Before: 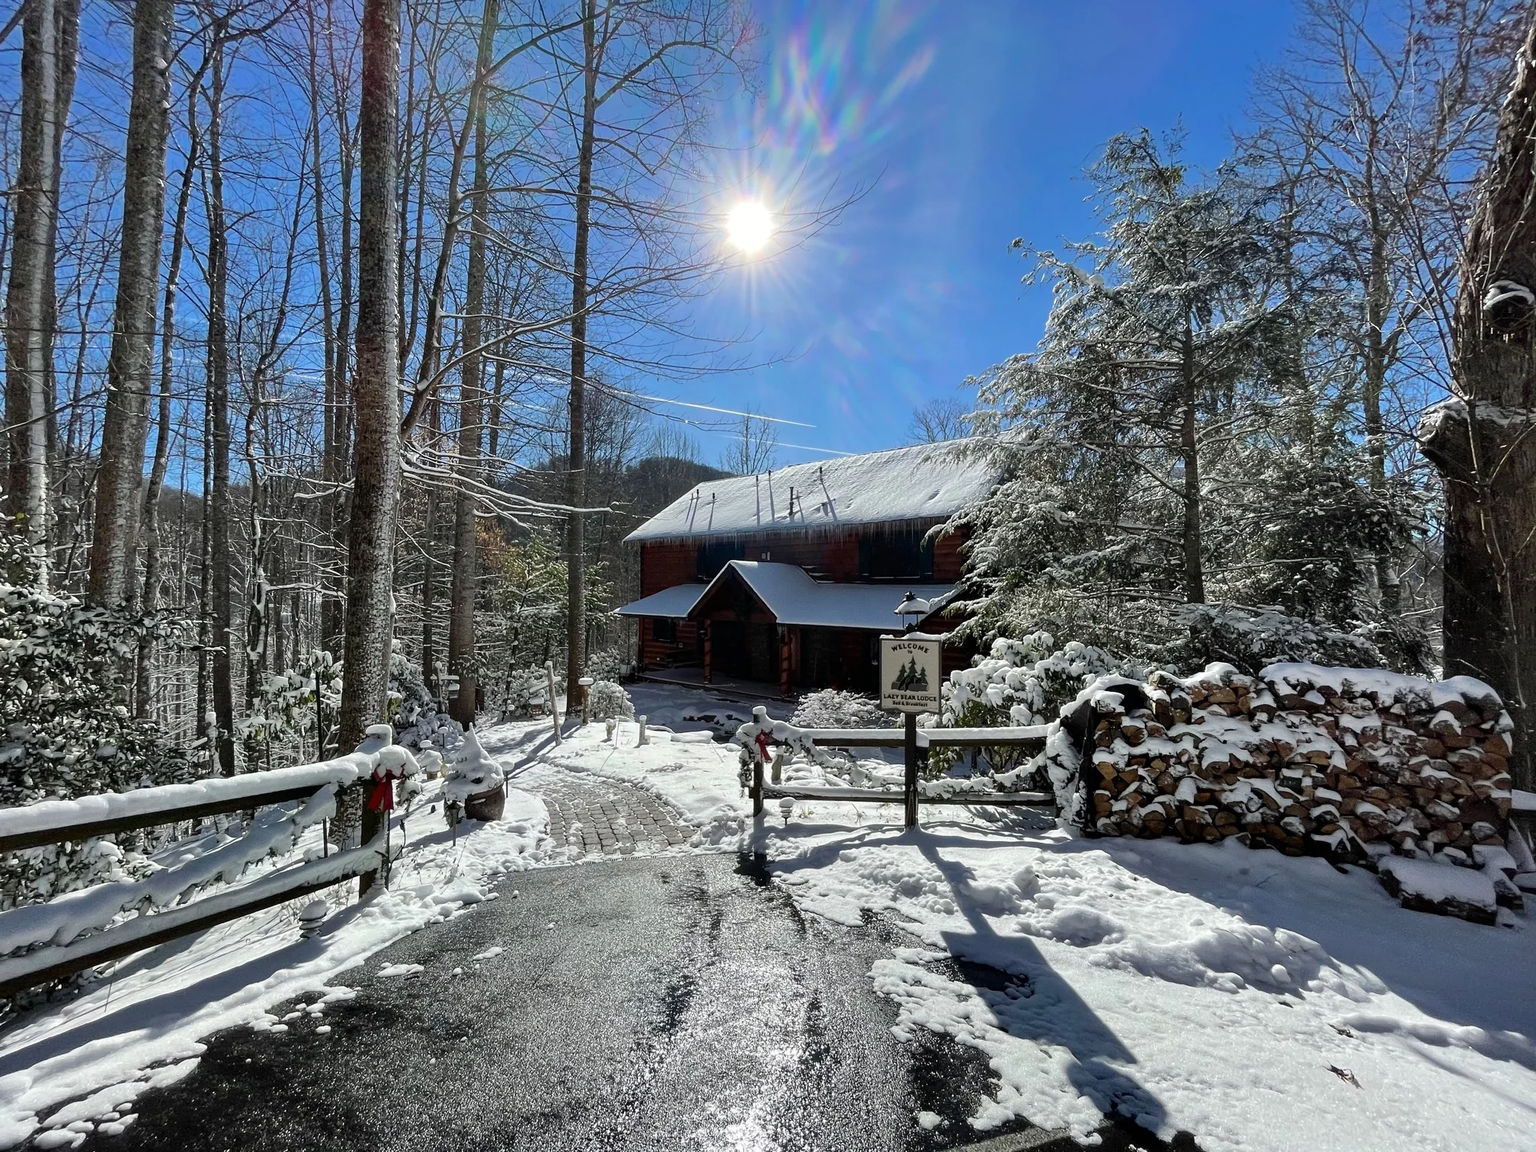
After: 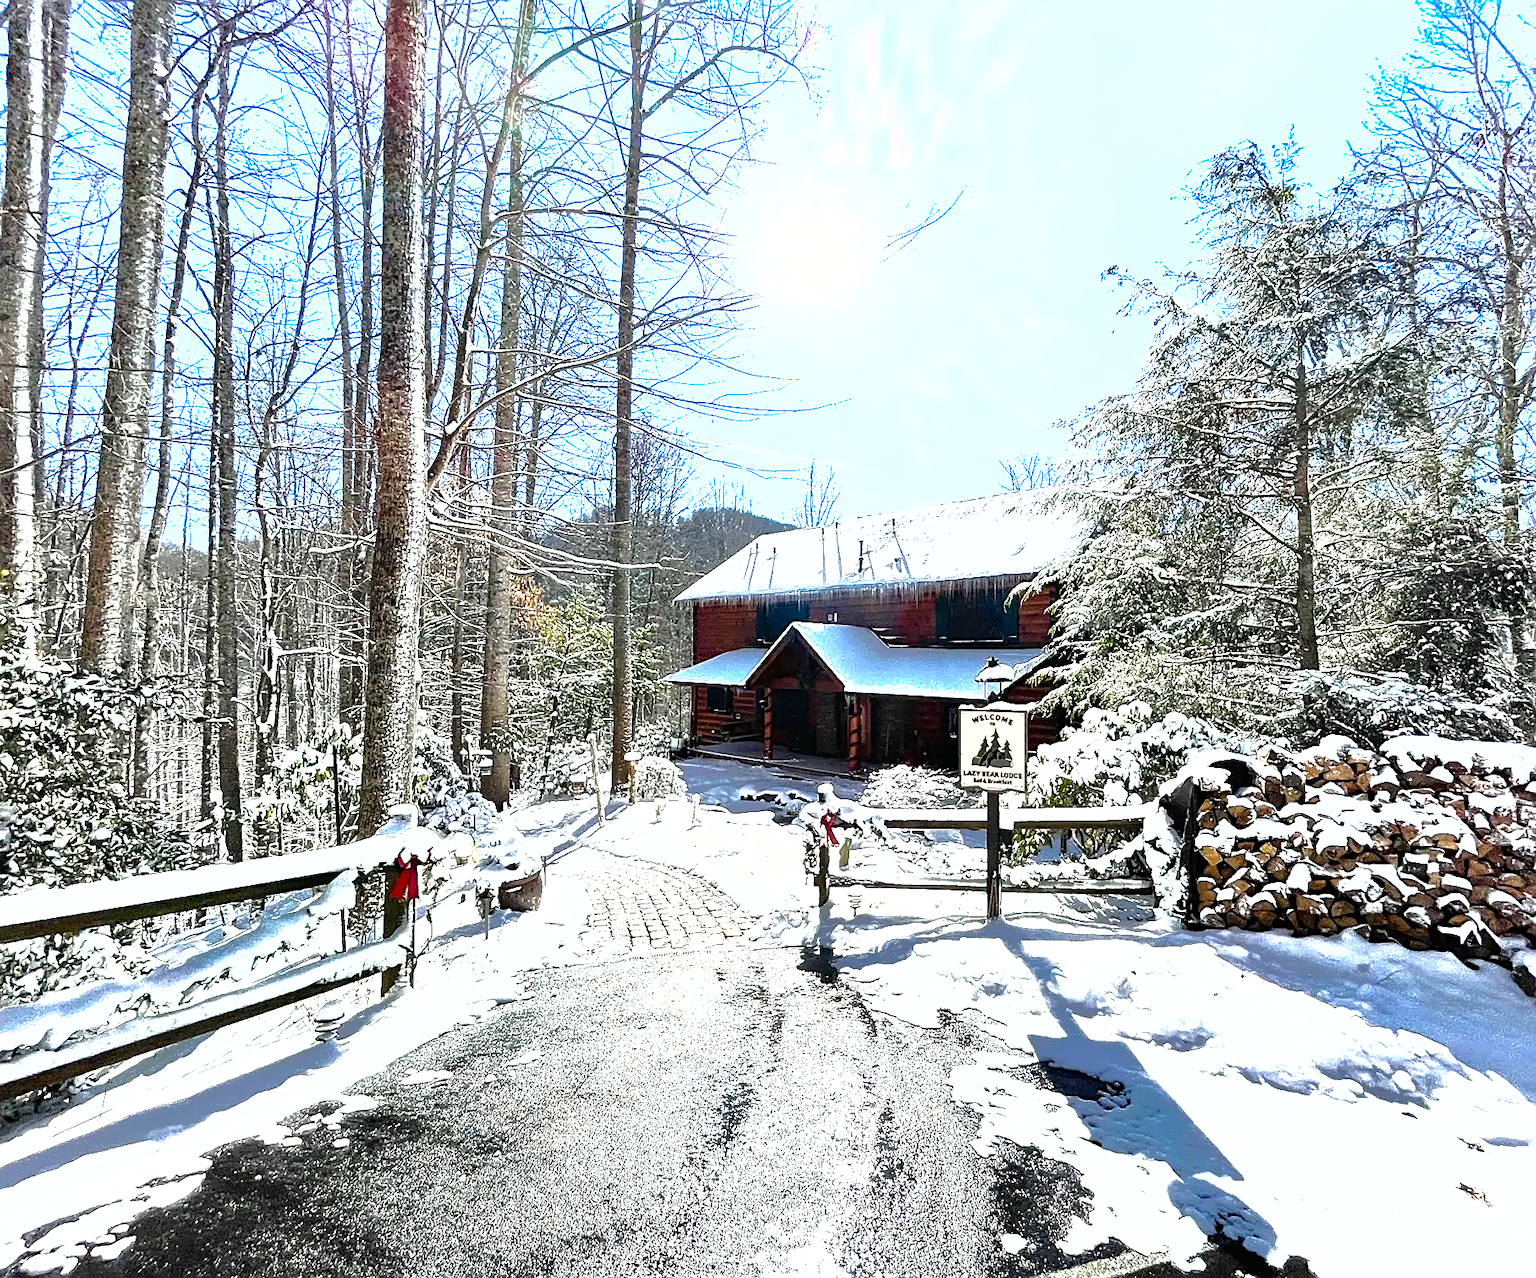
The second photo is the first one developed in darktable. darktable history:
shadows and highlights: shadows 40, highlights -60
crop and rotate: left 1.088%, right 8.807%
tone equalizer: -8 EV -0.75 EV, -7 EV -0.7 EV, -6 EV -0.6 EV, -5 EV -0.4 EV, -3 EV 0.4 EV, -2 EV 0.6 EV, -1 EV 0.7 EV, +0 EV 0.75 EV, edges refinement/feathering 500, mask exposure compensation -1.57 EV, preserve details no
color balance rgb: perceptual saturation grading › global saturation 20%, perceptual saturation grading › highlights -25%, perceptual saturation grading › shadows 25%
sharpen: on, module defaults
exposure: exposure 2 EV, compensate highlight preservation false
